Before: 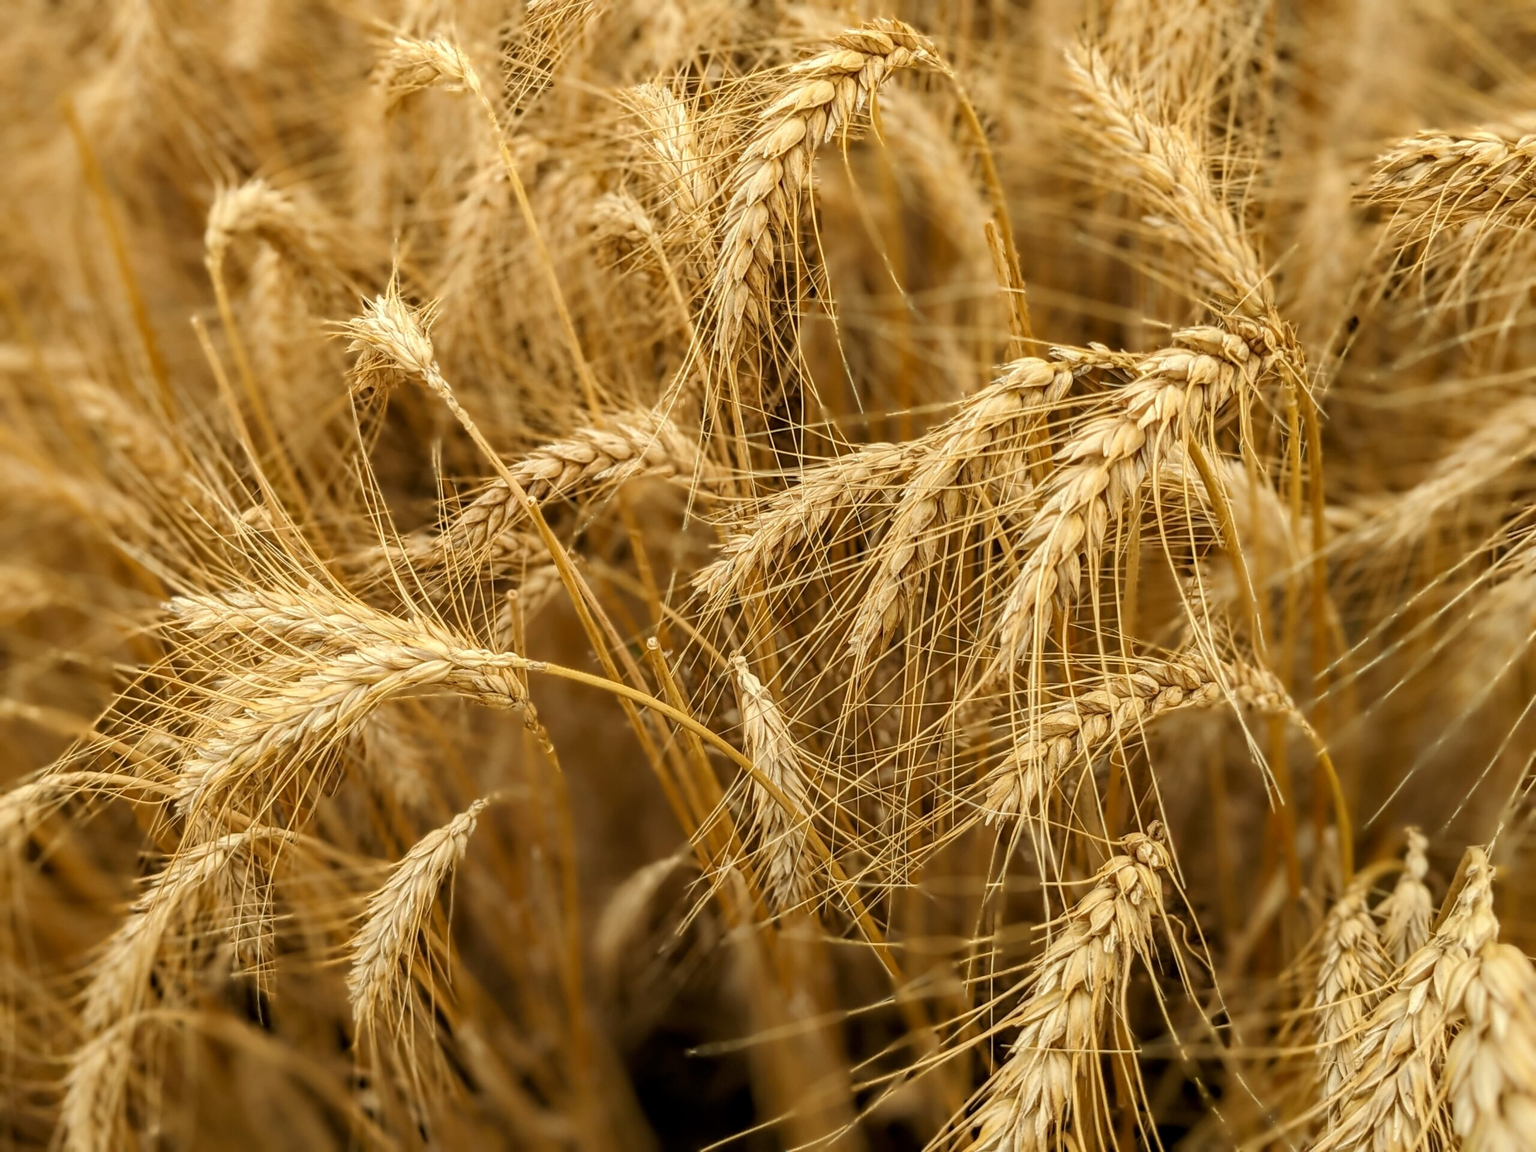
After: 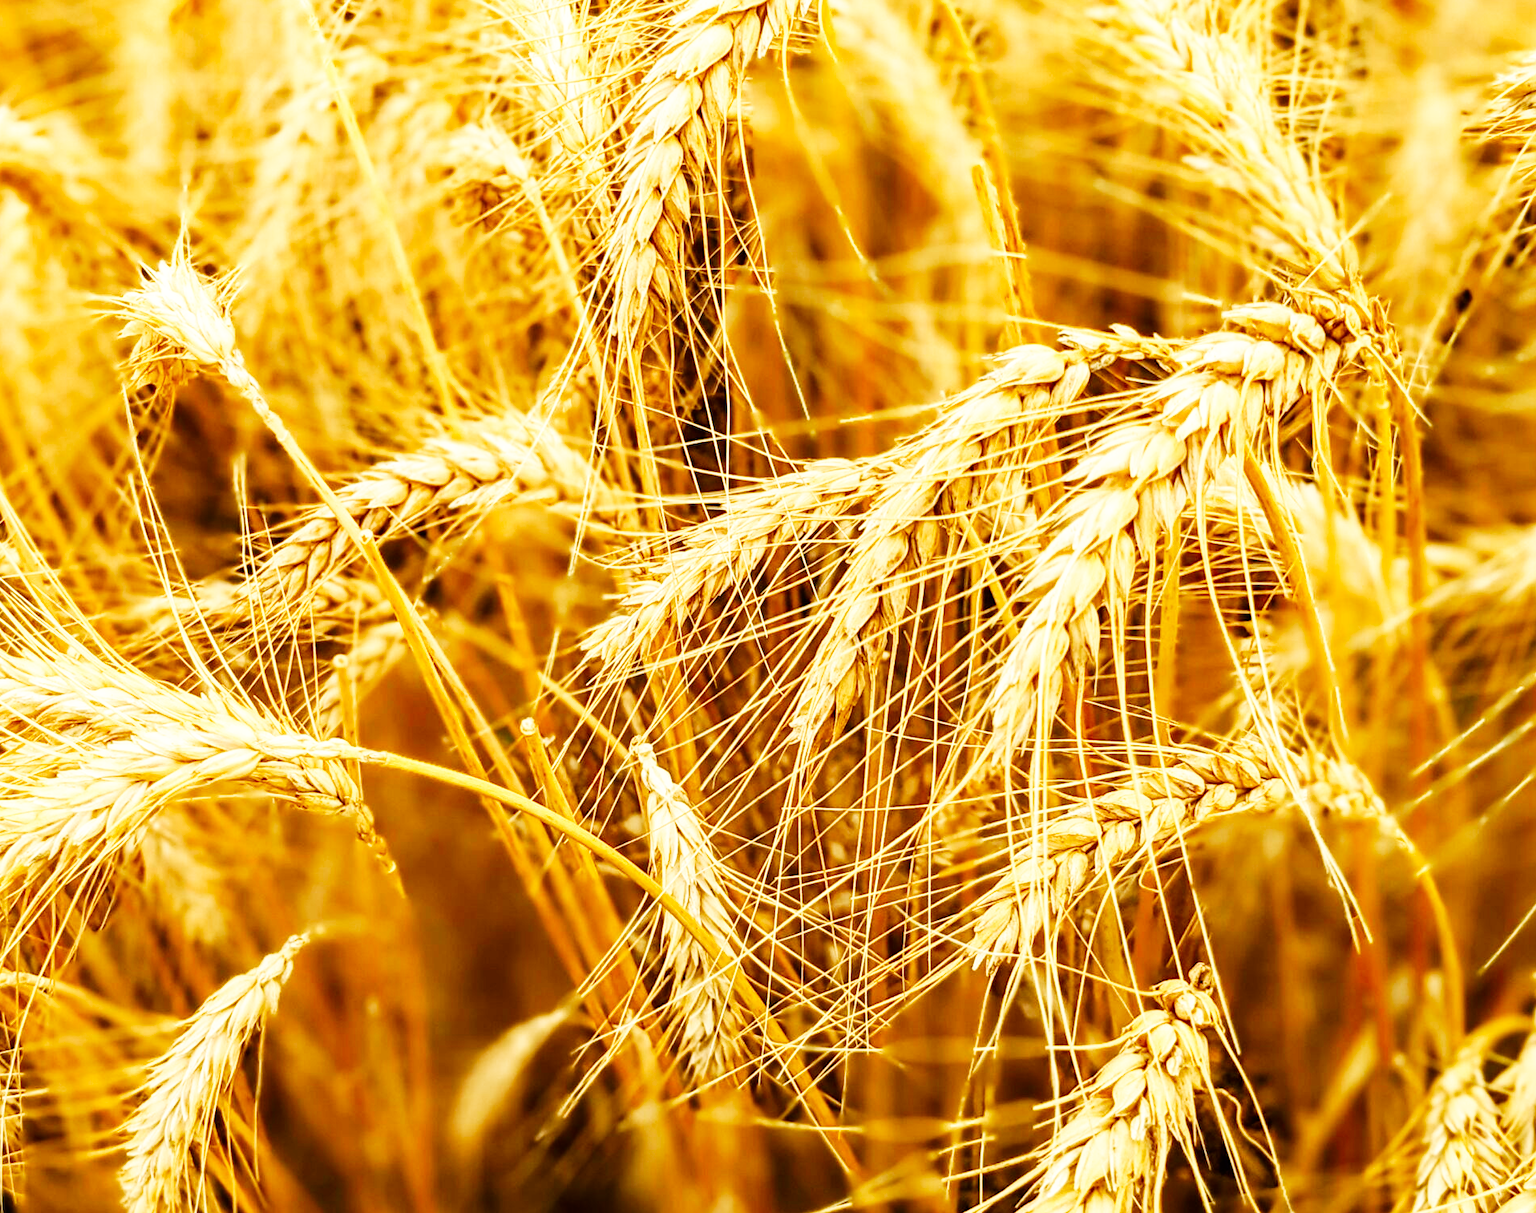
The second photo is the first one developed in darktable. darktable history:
contrast brightness saturation: contrast 0.04, saturation 0.16
base curve: curves: ch0 [(0, 0) (0.007, 0.004) (0.027, 0.03) (0.046, 0.07) (0.207, 0.54) (0.442, 0.872) (0.673, 0.972) (1, 1)], preserve colors none
crop: left 16.768%, top 8.653%, right 8.362%, bottom 12.485%
